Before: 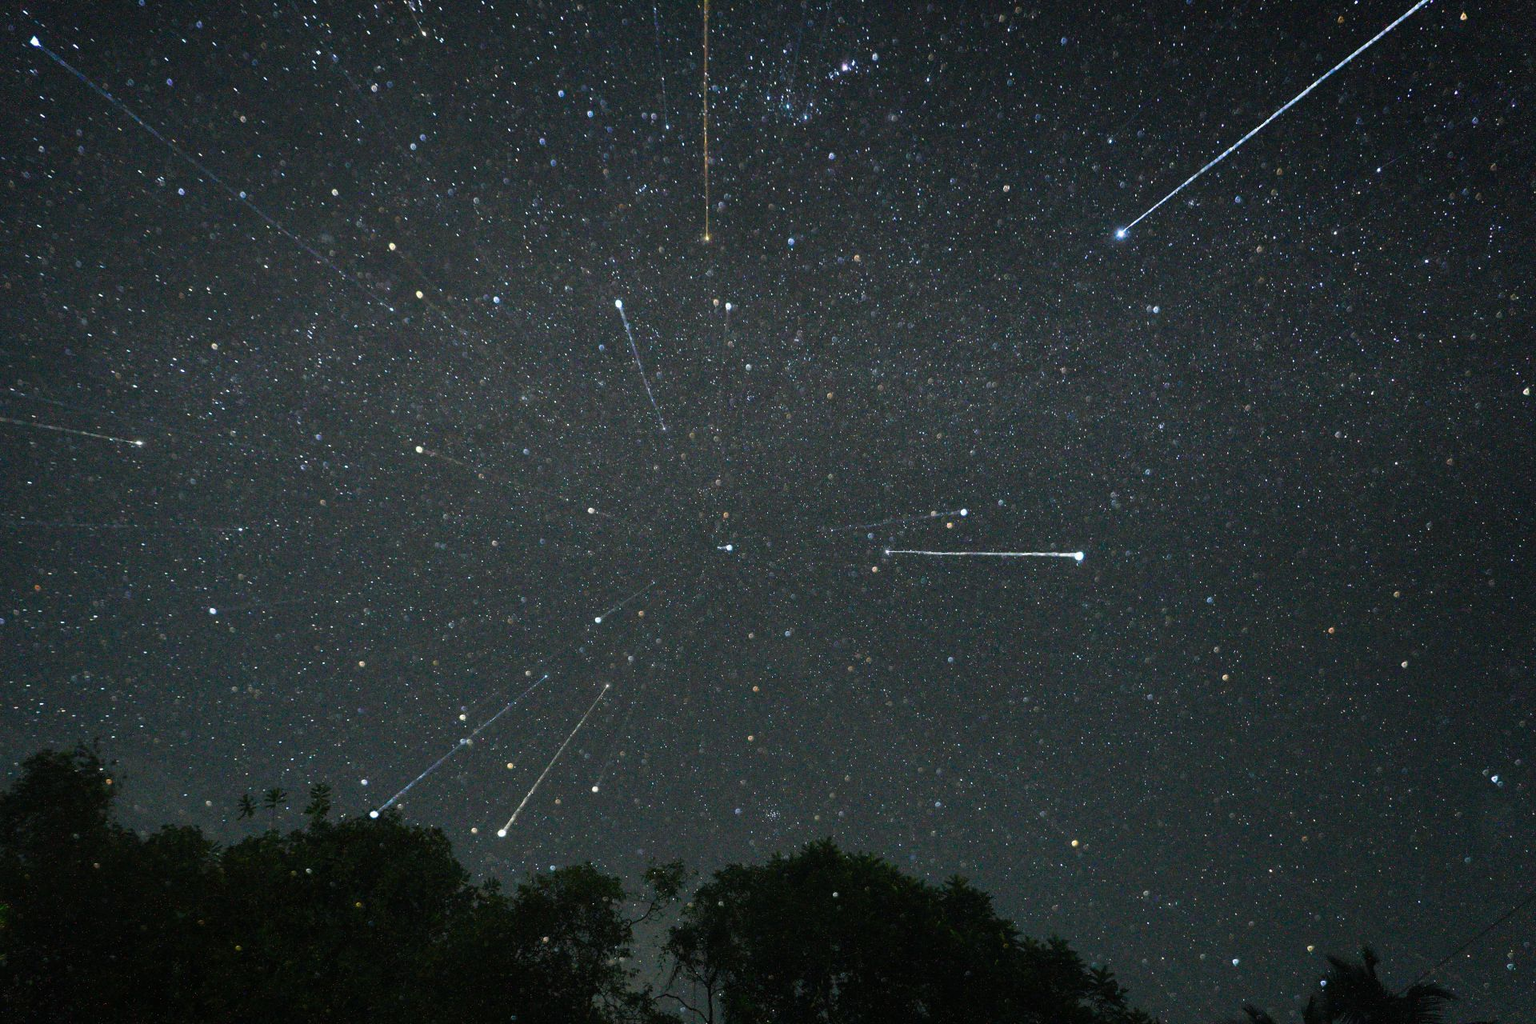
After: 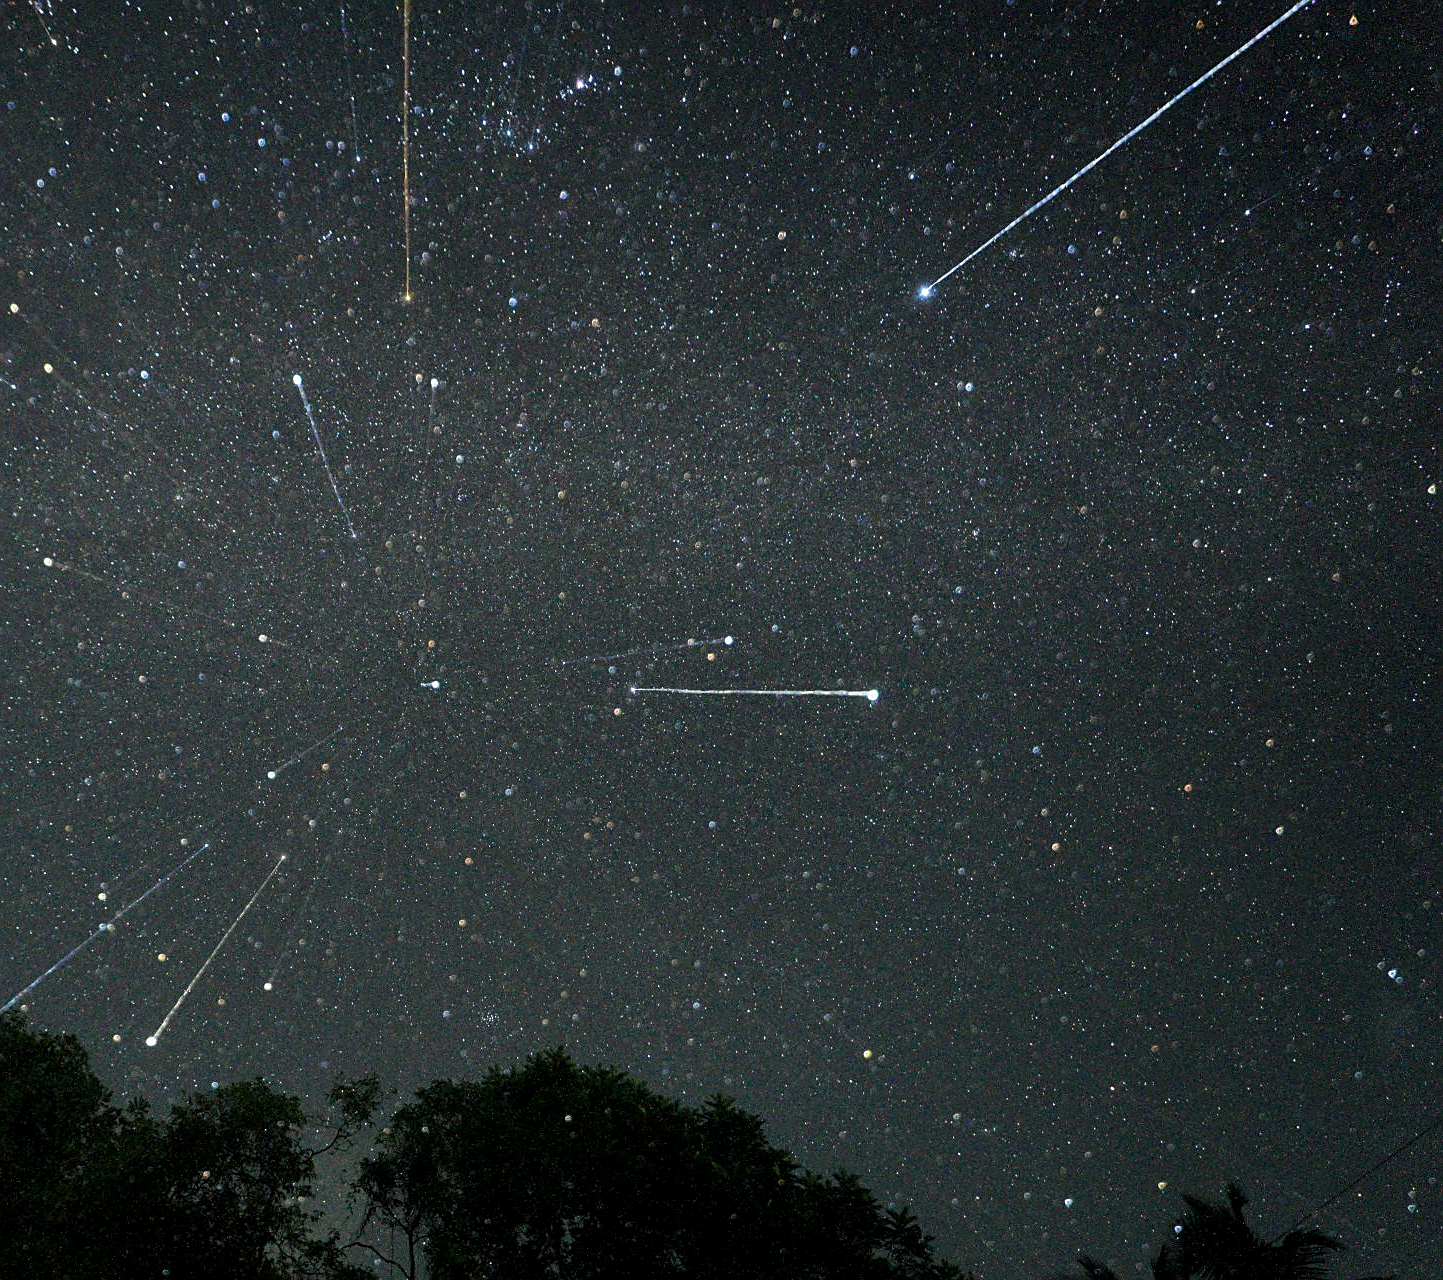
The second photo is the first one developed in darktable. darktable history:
crop and rotate: left 24.801%
local contrast: on, module defaults
sharpen: on, module defaults
